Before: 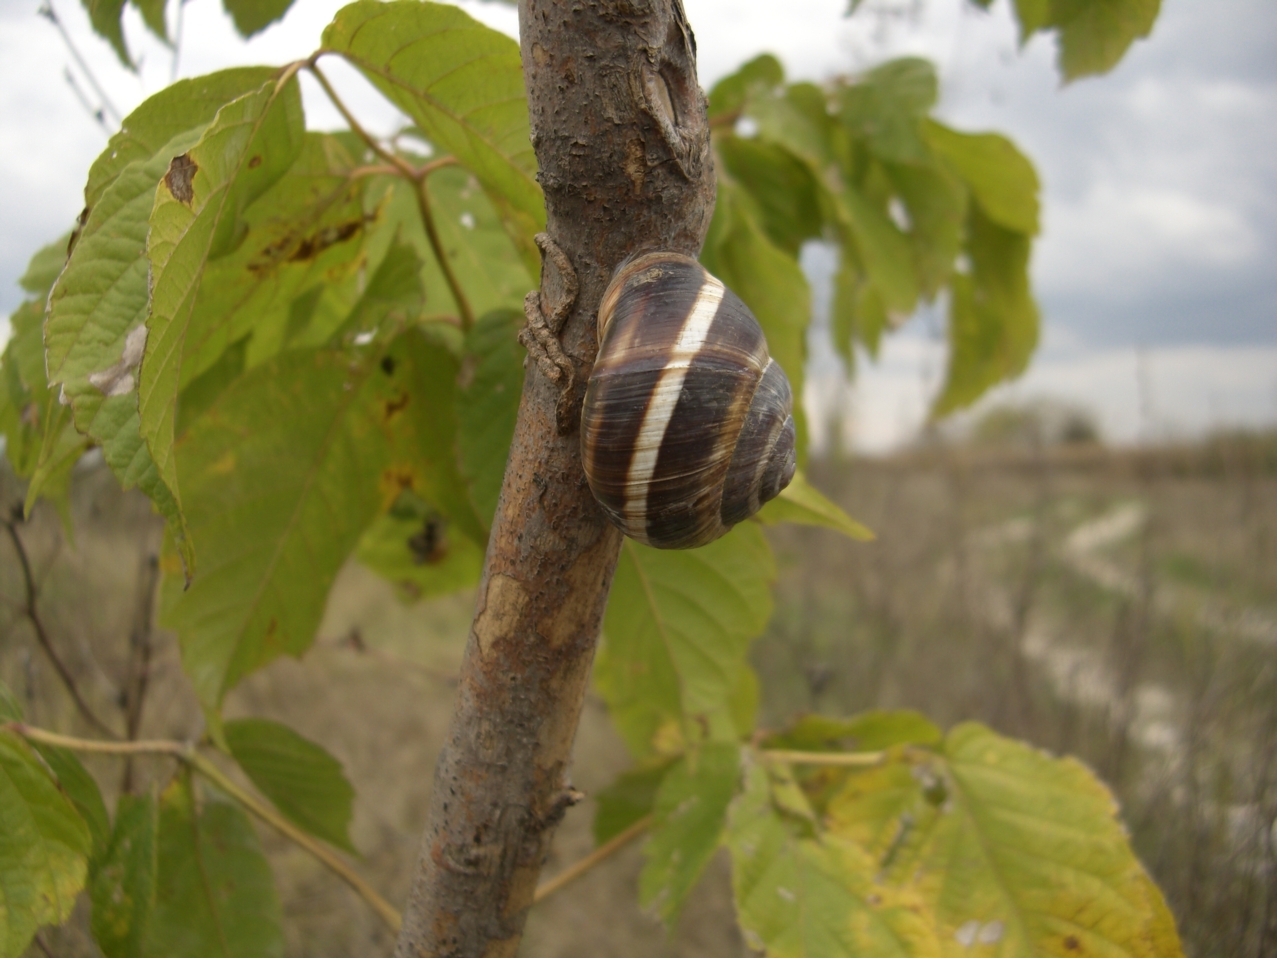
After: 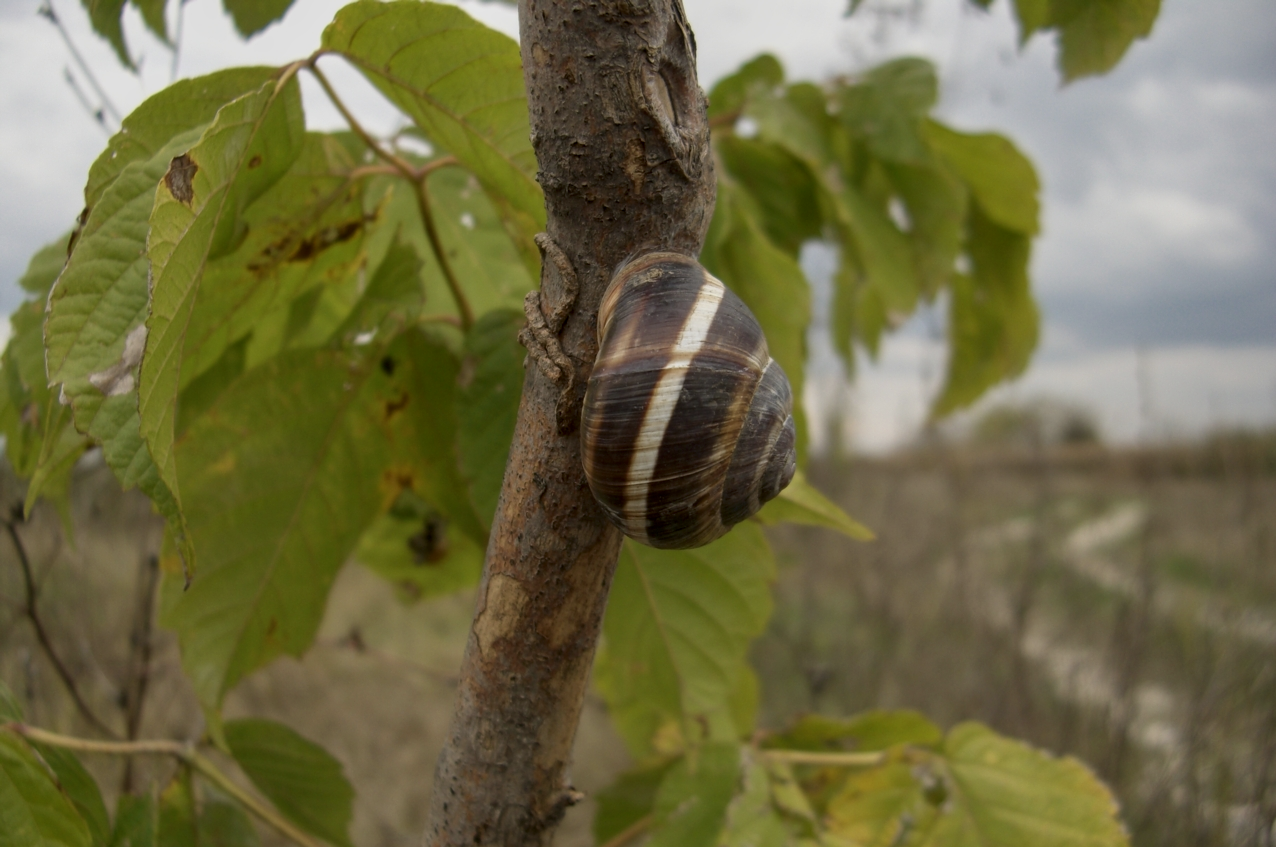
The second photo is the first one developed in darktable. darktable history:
crop and rotate: top 0%, bottom 11.49%
exposure: exposure -0.492 EV, compensate highlight preservation false
local contrast: on, module defaults
